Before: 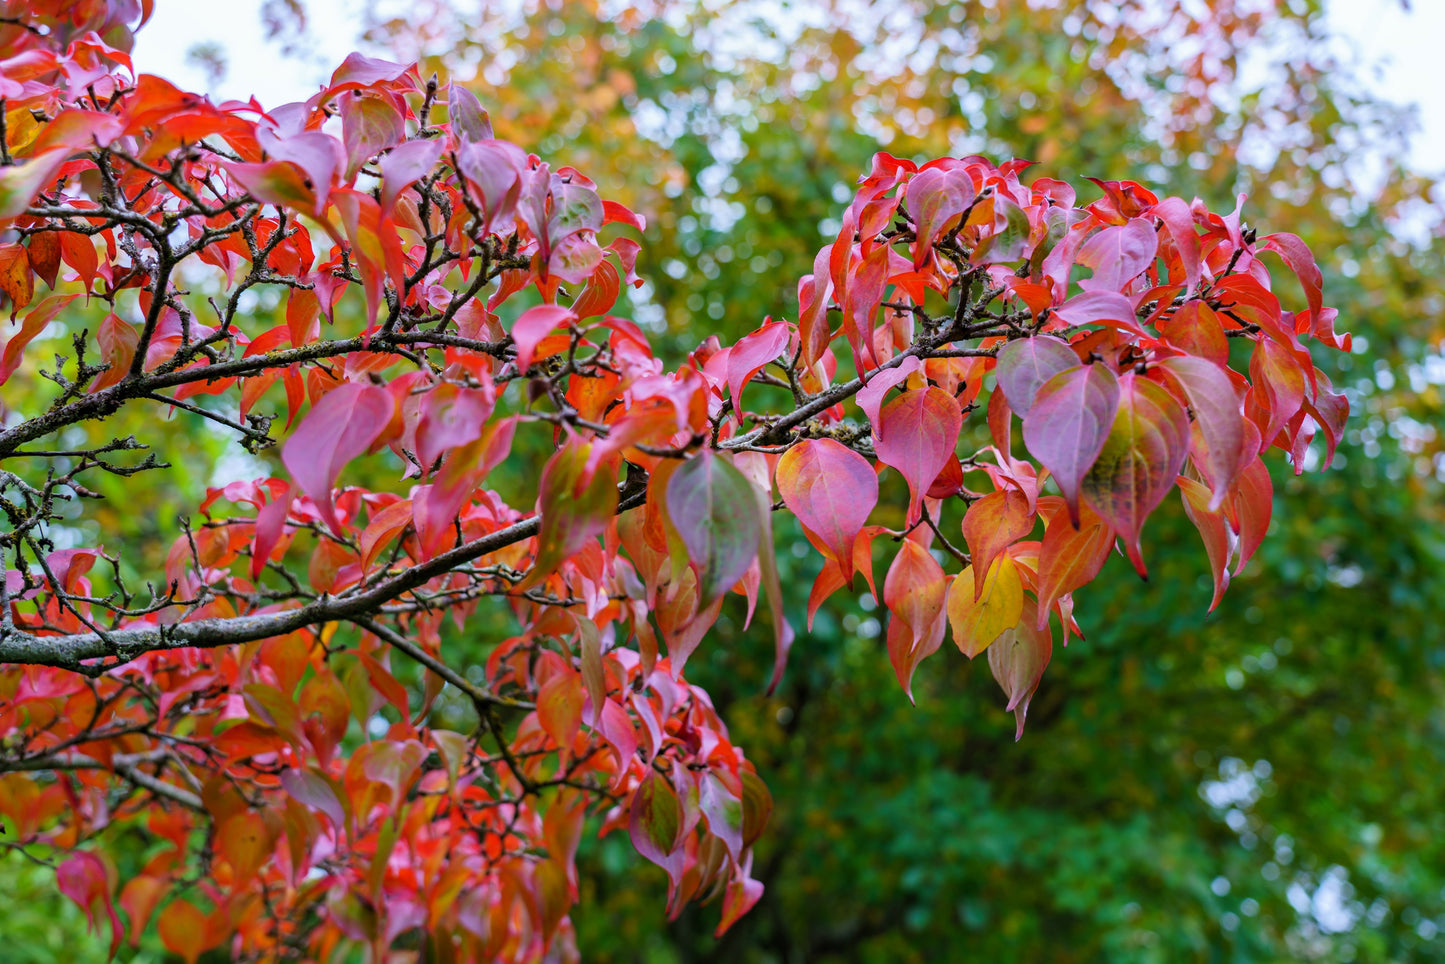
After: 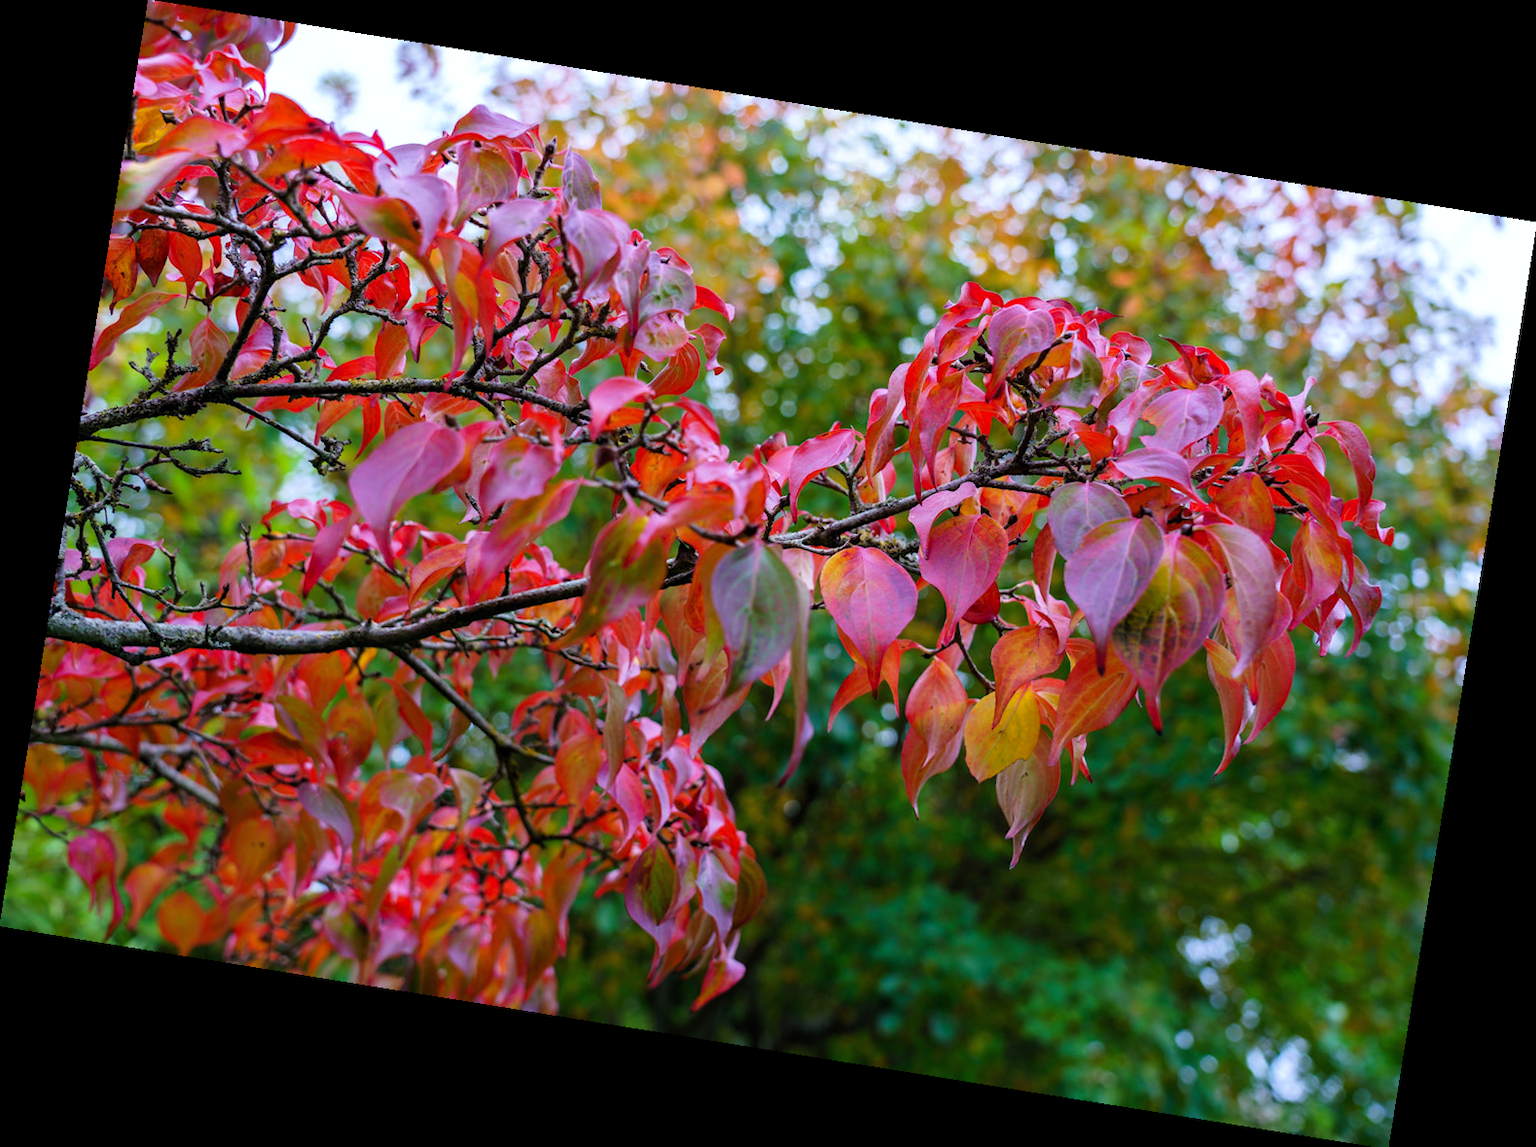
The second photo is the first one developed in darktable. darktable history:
color balance: gamma [0.9, 0.988, 0.975, 1.025], gain [1.05, 1, 1, 1]
tone equalizer: on, module defaults
rotate and perspective: rotation 9.12°, automatic cropping off
